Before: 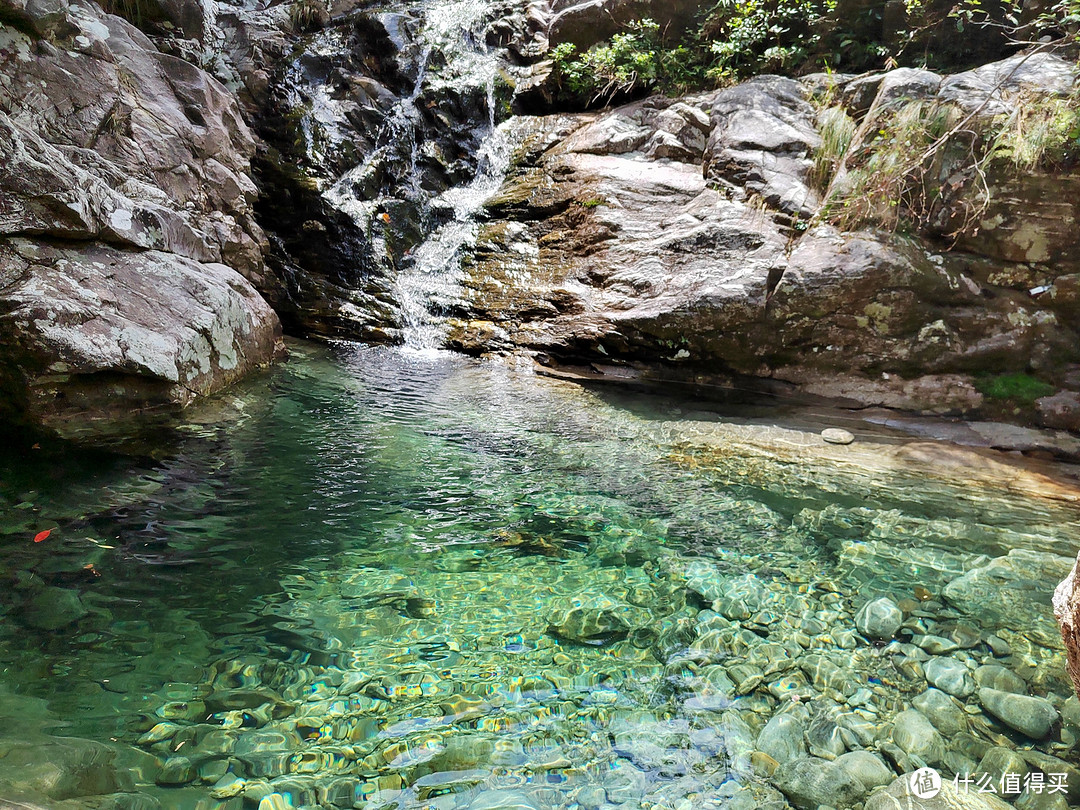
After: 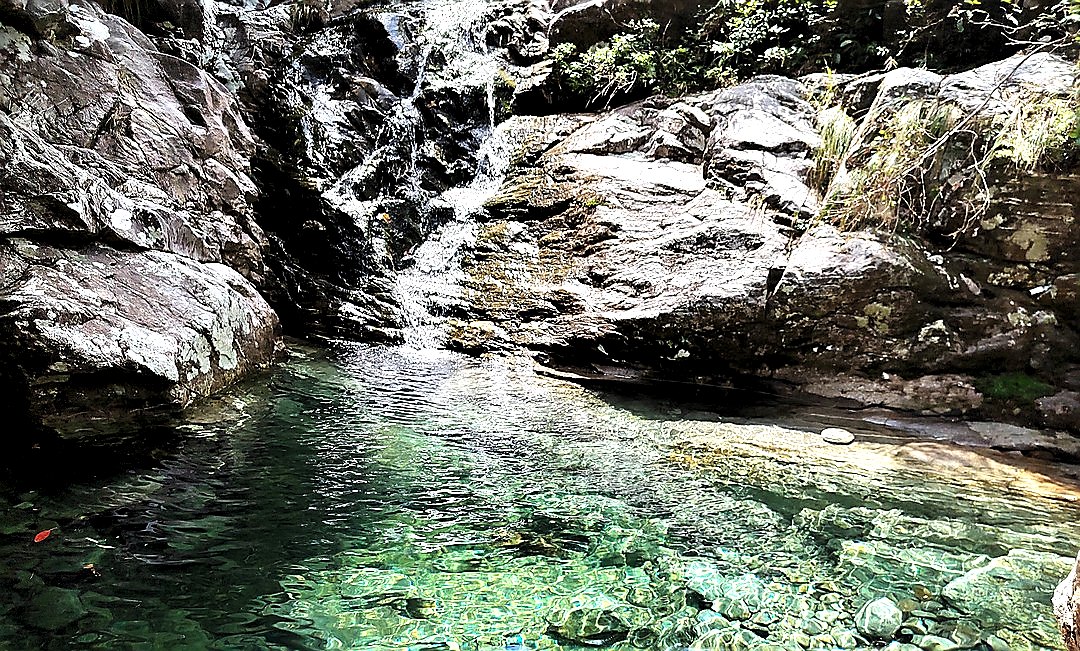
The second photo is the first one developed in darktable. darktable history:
tone equalizer: -8 EV -0.764 EV, -7 EV -0.715 EV, -6 EV -0.63 EV, -5 EV -0.423 EV, -3 EV 0.374 EV, -2 EV 0.6 EV, -1 EV 0.693 EV, +0 EV 0.74 EV, edges refinement/feathering 500, mask exposure compensation -1.57 EV, preserve details guided filter
levels: levels [0.062, 0.494, 0.925]
crop: bottom 19.62%
sharpen: radius 1.351, amount 1.266, threshold 0.658
